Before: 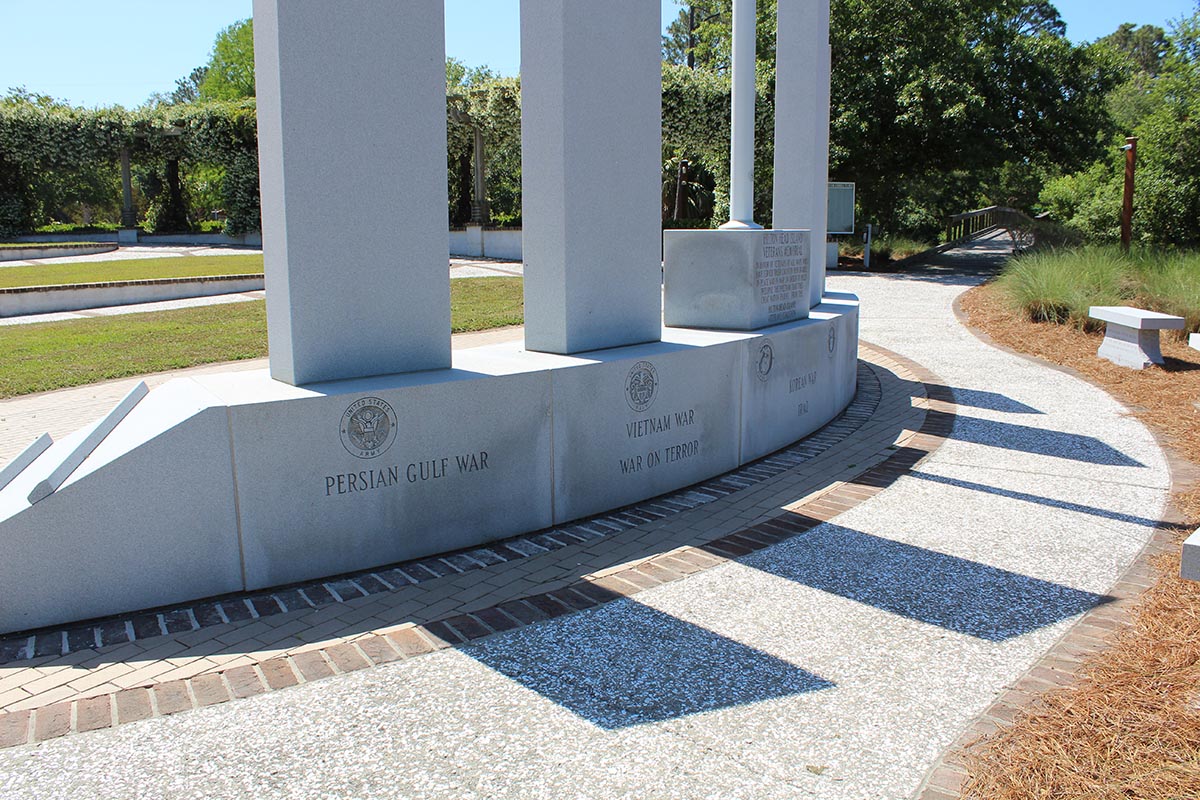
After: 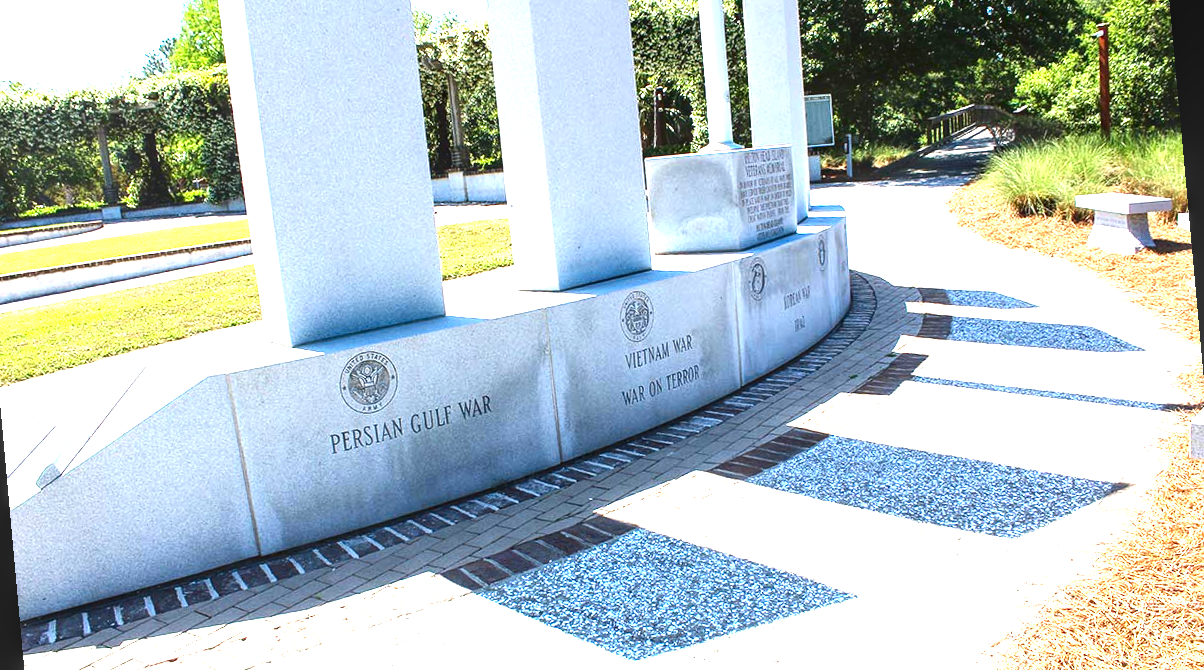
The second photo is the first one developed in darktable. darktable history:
crop and rotate: left 2.991%, top 13.302%, right 1.981%, bottom 12.636%
local contrast: on, module defaults
rotate and perspective: rotation -5.2°, automatic cropping off
contrast brightness saturation: contrast 0.1, brightness -0.26, saturation 0.14
exposure: black level correction 0, exposure 1.741 EV, compensate exposure bias true, compensate highlight preservation false
